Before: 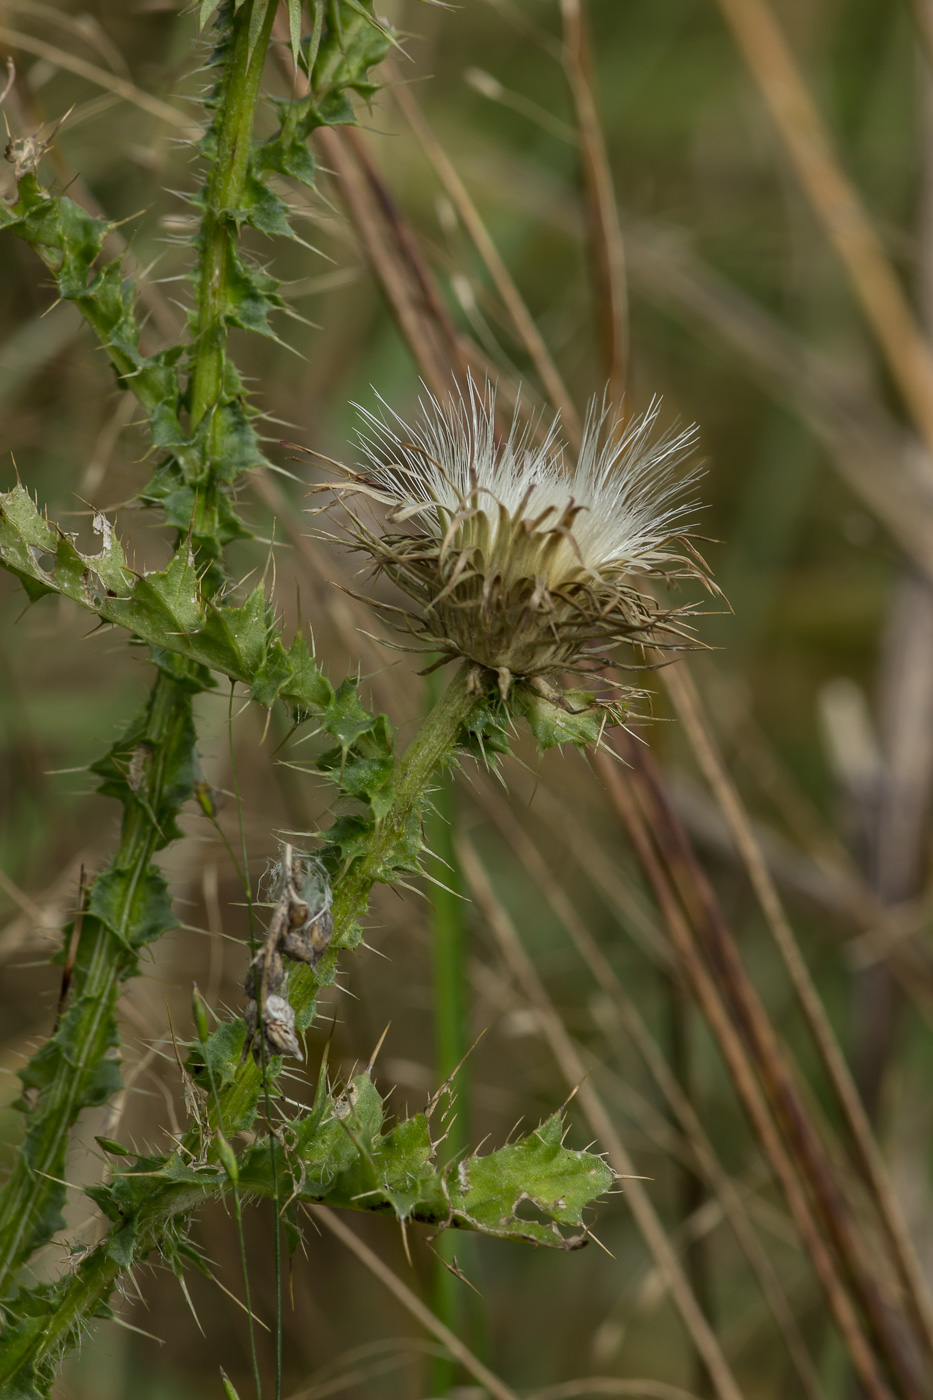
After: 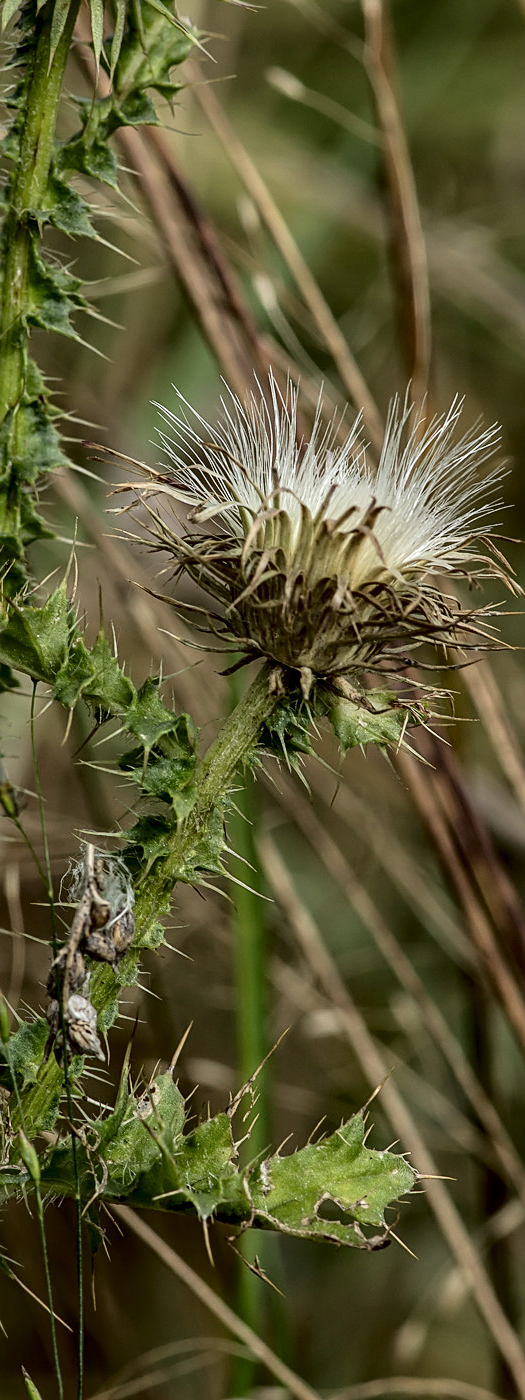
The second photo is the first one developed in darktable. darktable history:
local contrast: on, module defaults
crop: left 21.262%, right 22.414%
sharpen: on, module defaults
tone curve: curves: ch0 [(0, 0) (0.003, 0) (0.011, 0.001) (0.025, 0.001) (0.044, 0.003) (0.069, 0.009) (0.1, 0.018) (0.136, 0.032) (0.177, 0.074) (0.224, 0.13) (0.277, 0.218) (0.335, 0.321) (0.399, 0.425) (0.468, 0.523) (0.543, 0.617) (0.623, 0.708) (0.709, 0.789) (0.801, 0.873) (0.898, 0.967) (1, 1)], color space Lab, independent channels, preserve colors none
